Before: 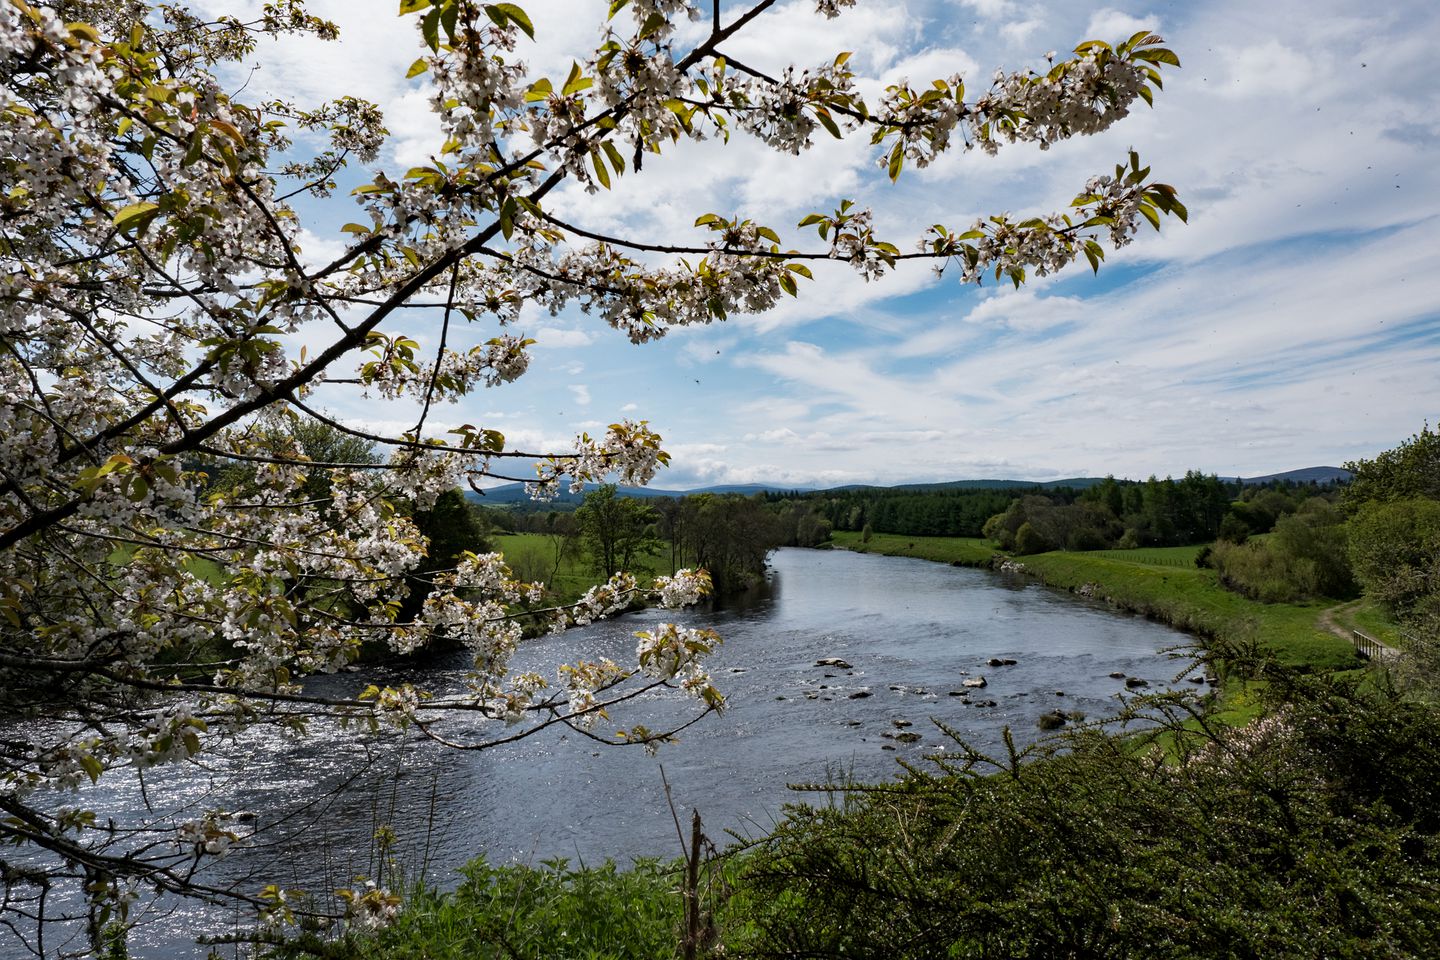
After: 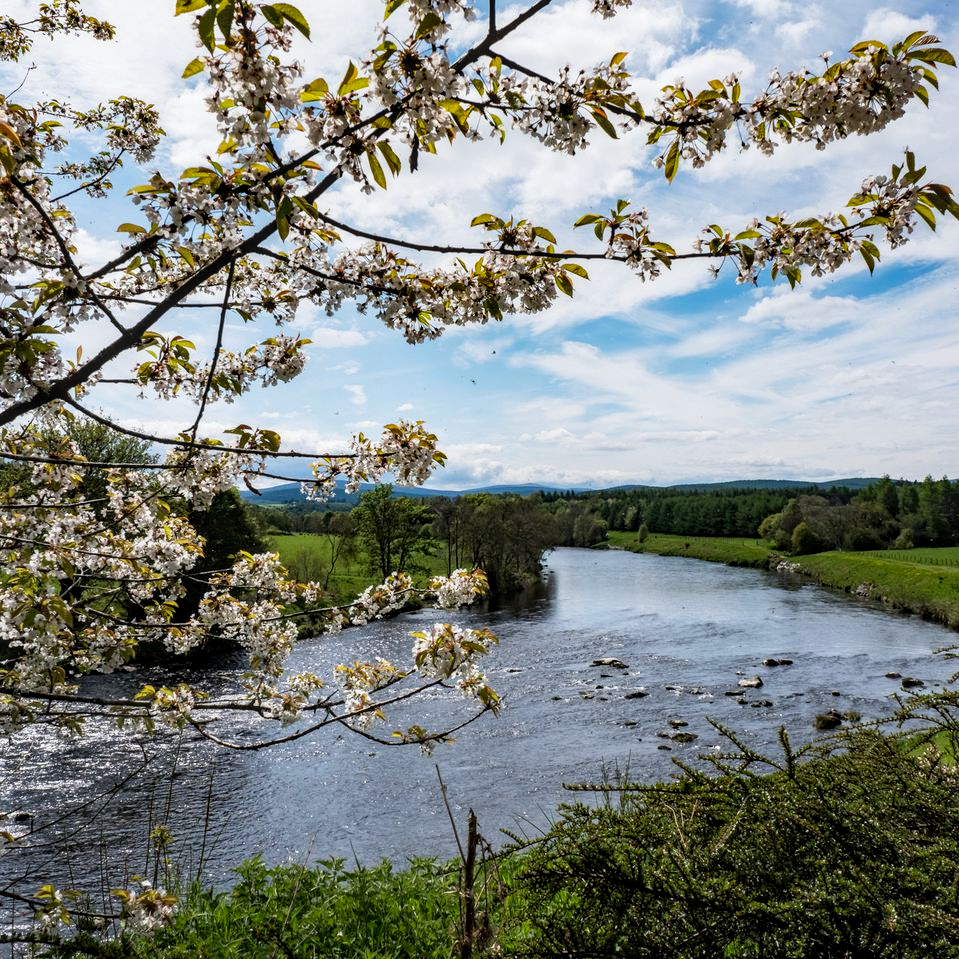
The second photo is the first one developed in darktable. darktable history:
contrast brightness saturation: contrast 0.07, brightness 0.071, saturation 0.179
crop and rotate: left 15.563%, right 17.789%
local contrast: detail 130%
tone curve: curves: ch0 [(0, 0.012) (0.056, 0.046) (0.218, 0.213) (0.606, 0.62) (0.82, 0.846) (1, 1)]; ch1 [(0, 0) (0.226, 0.261) (0.403, 0.437) (0.469, 0.472) (0.495, 0.499) (0.514, 0.504) (0.545, 0.555) (0.59, 0.598) (0.714, 0.733) (1, 1)]; ch2 [(0, 0) (0.269, 0.299) (0.459, 0.45) (0.498, 0.499) (0.523, 0.512) (0.568, 0.558) (0.634, 0.617) (0.702, 0.662) (0.781, 0.775) (1, 1)], preserve colors none
